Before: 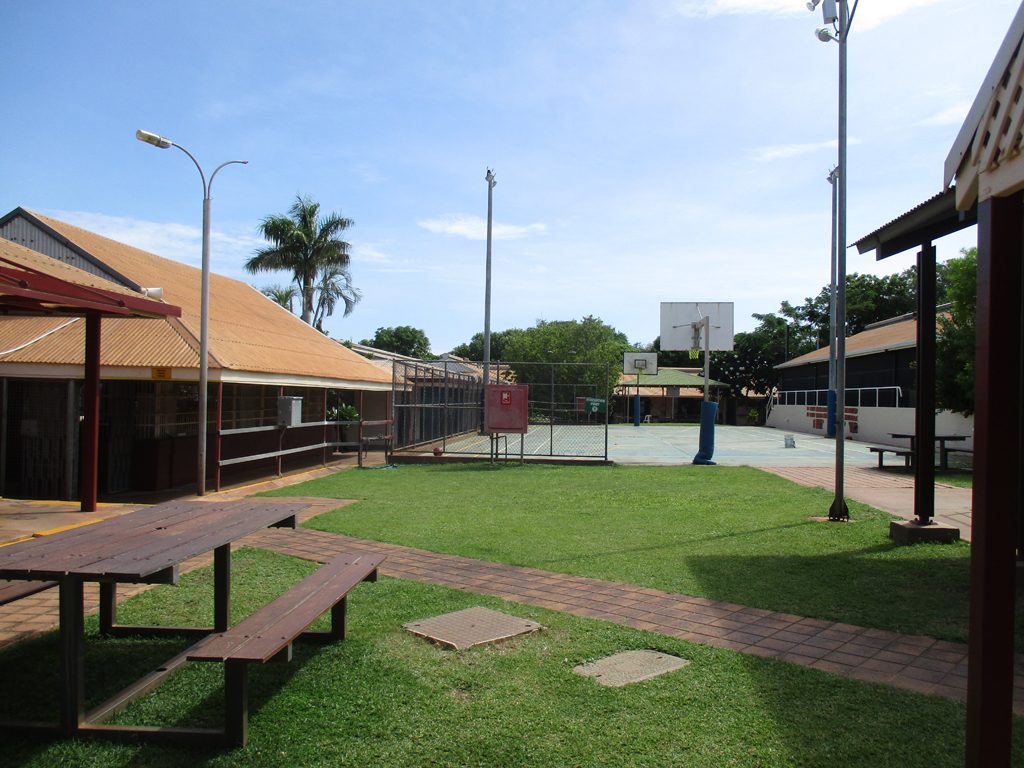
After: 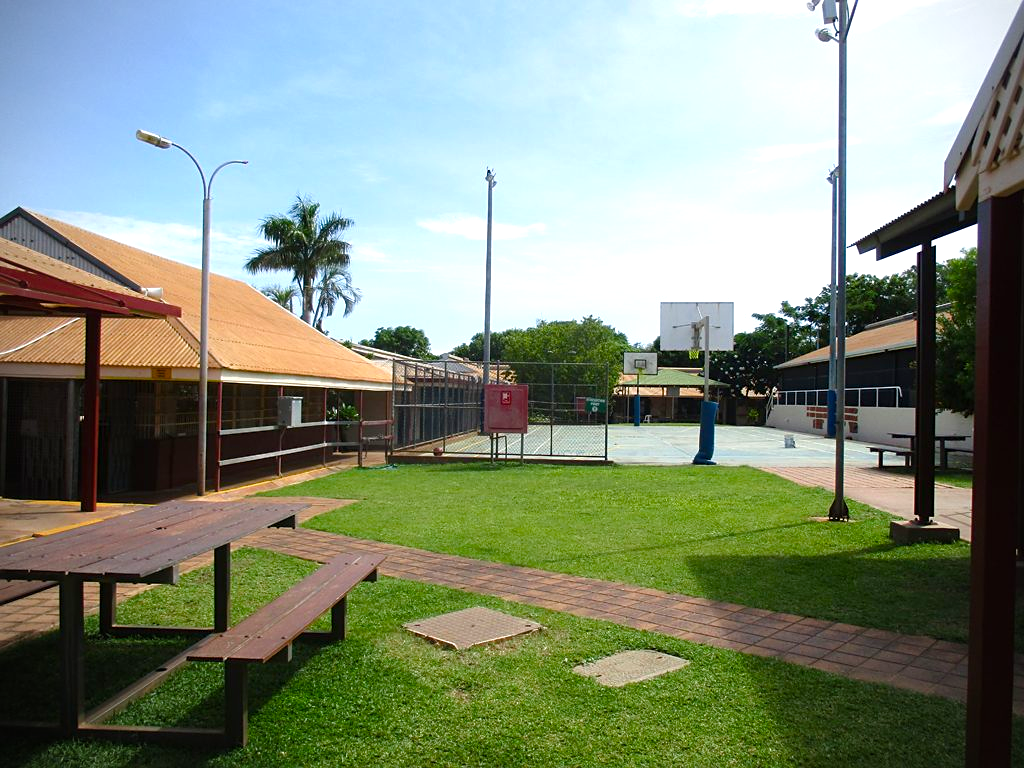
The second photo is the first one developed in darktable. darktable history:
vignetting: fall-off radius 61.05%, center (0, 0.006)
sharpen: amount 0.207
color balance rgb: shadows lift › chroma 0.841%, shadows lift › hue 113.91°, perceptual saturation grading › global saturation 20%, perceptual saturation grading › highlights -25.59%, perceptual saturation grading › shadows 25.393%, perceptual brilliance grading › global brilliance 11.885%, global vibrance 20%
